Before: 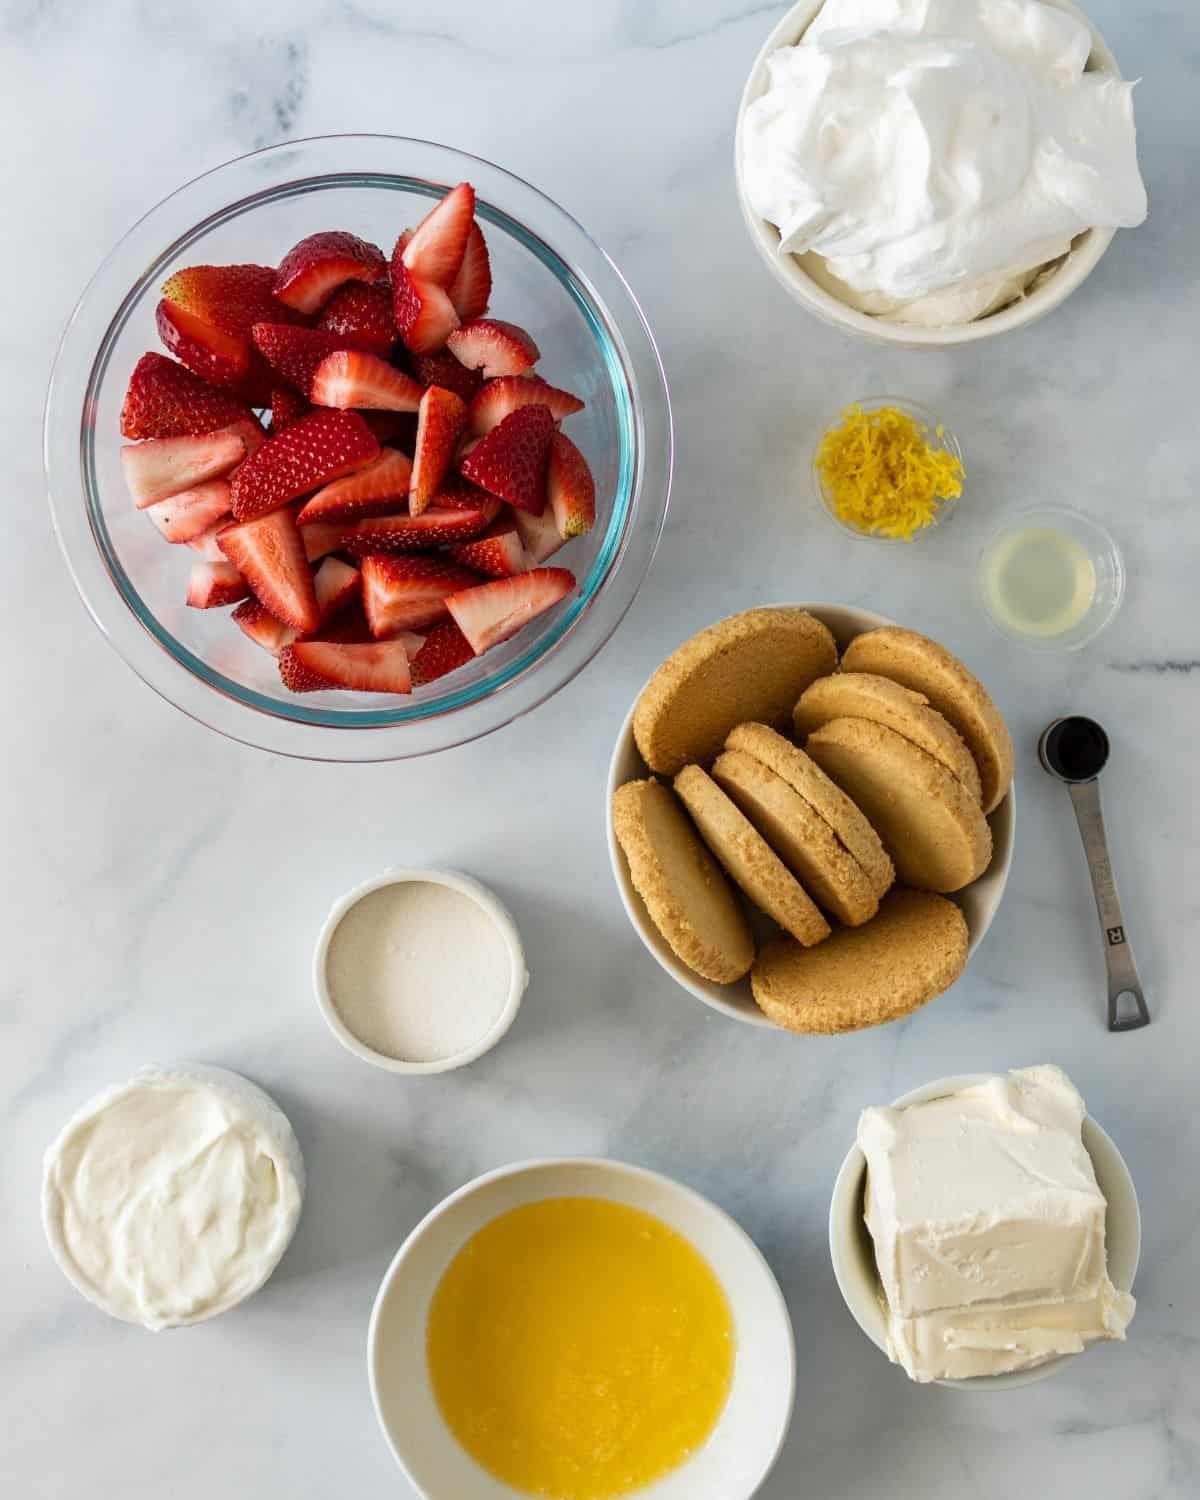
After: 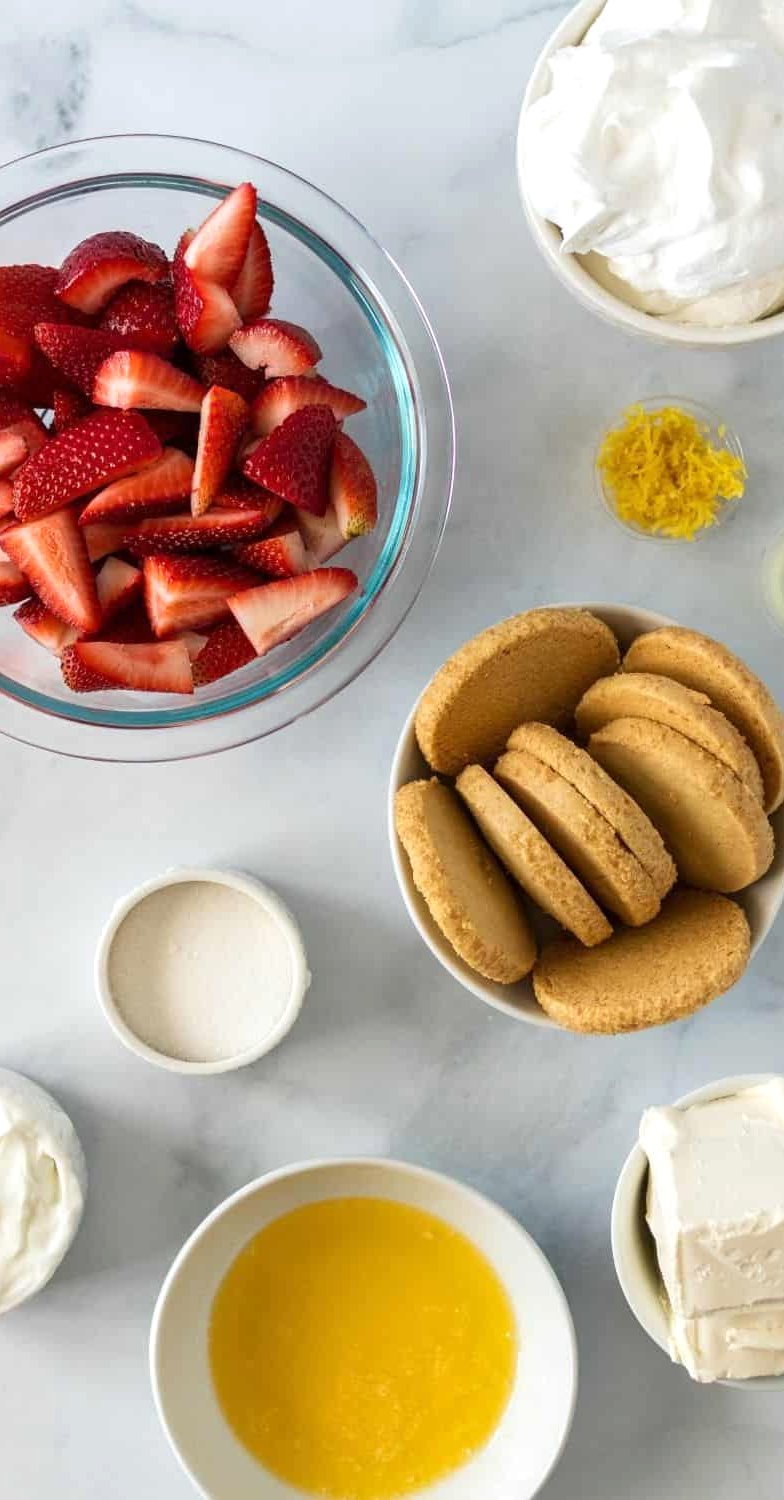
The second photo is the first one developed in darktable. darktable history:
exposure: exposure 0.203 EV, compensate highlight preservation false
crop and rotate: left 18.248%, right 16.367%
